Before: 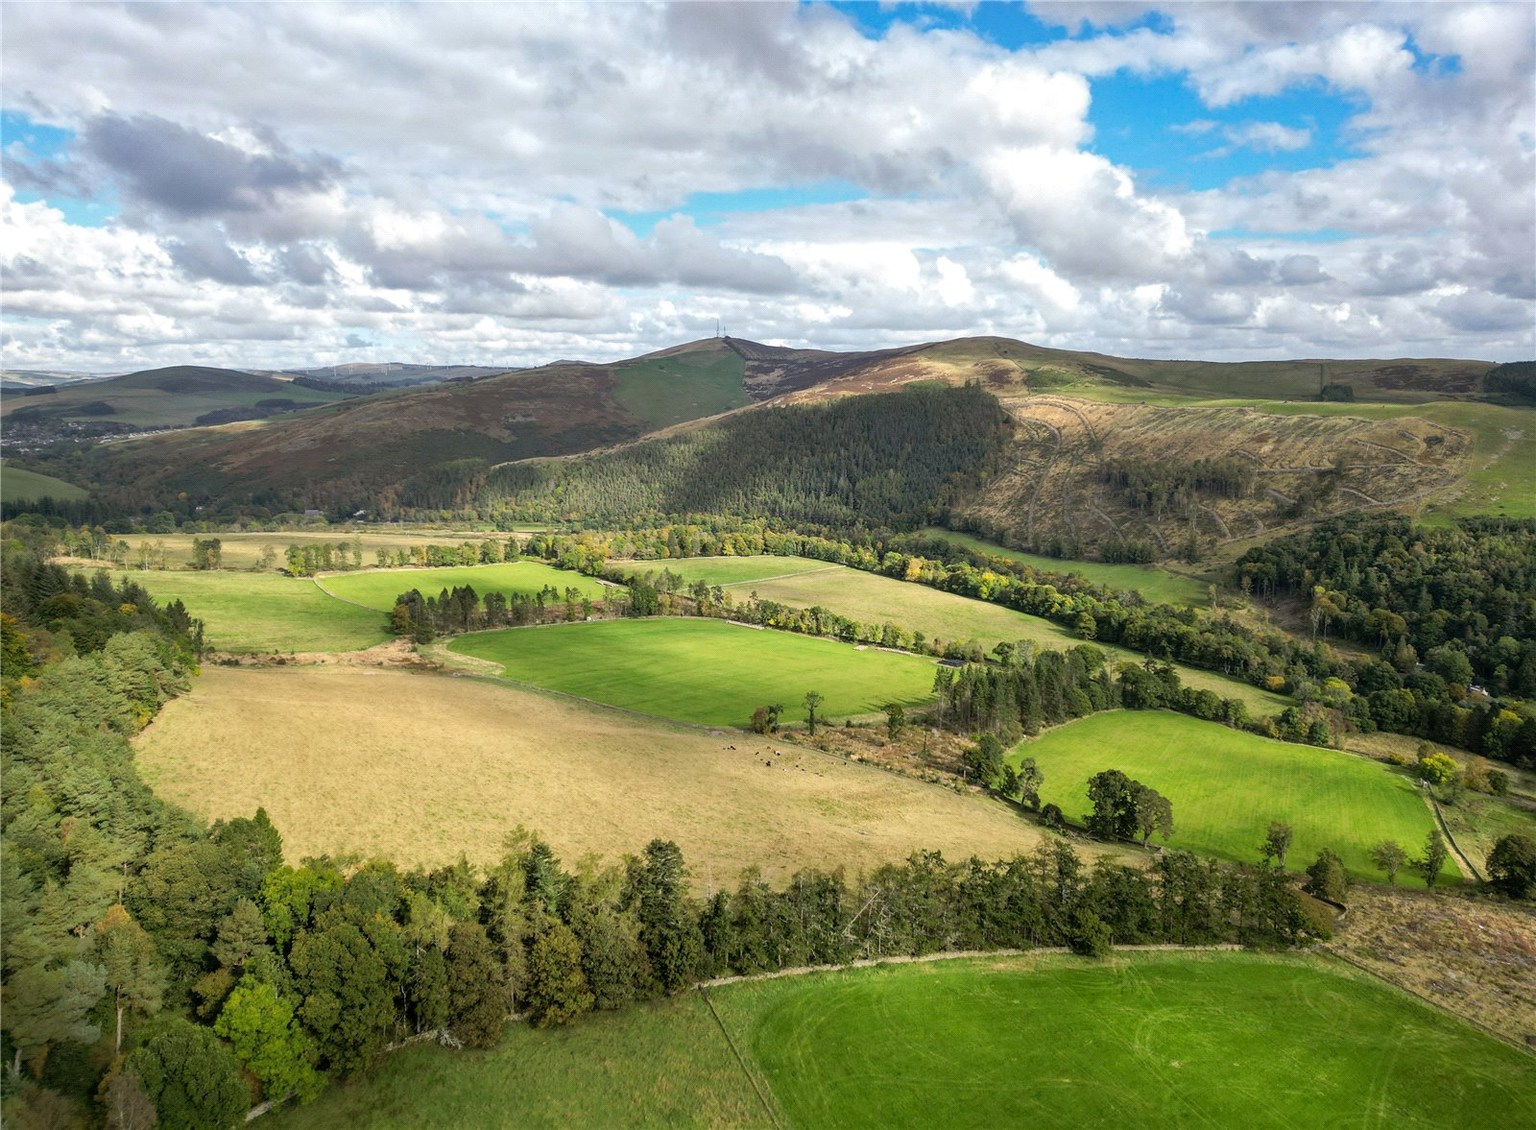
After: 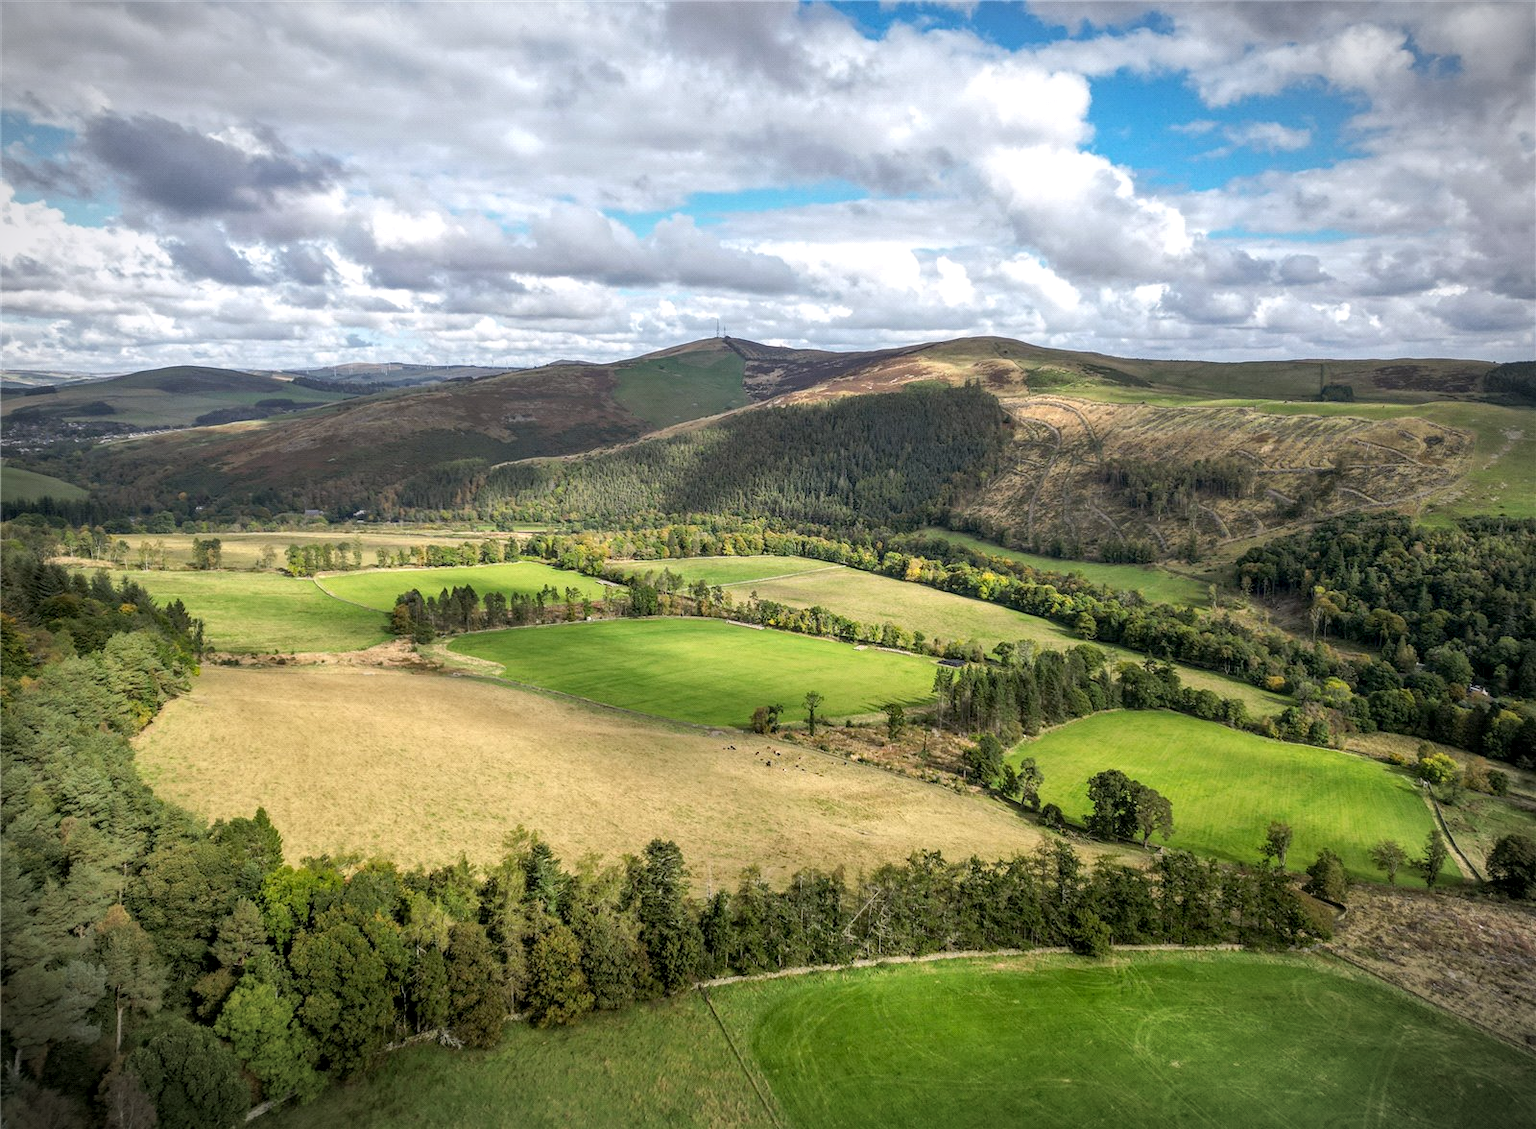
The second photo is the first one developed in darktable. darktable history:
local contrast: on, module defaults
white balance: red 1.004, blue 1.024
vignetting: fall-off start 87%, automatic ratio true
